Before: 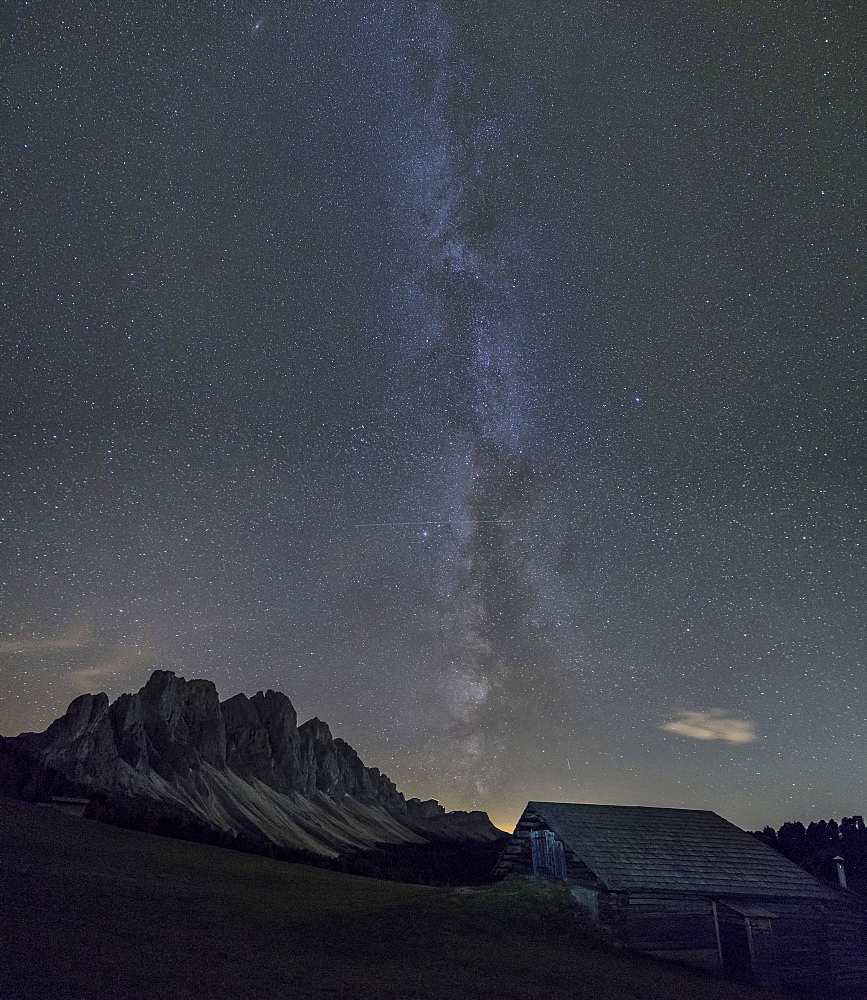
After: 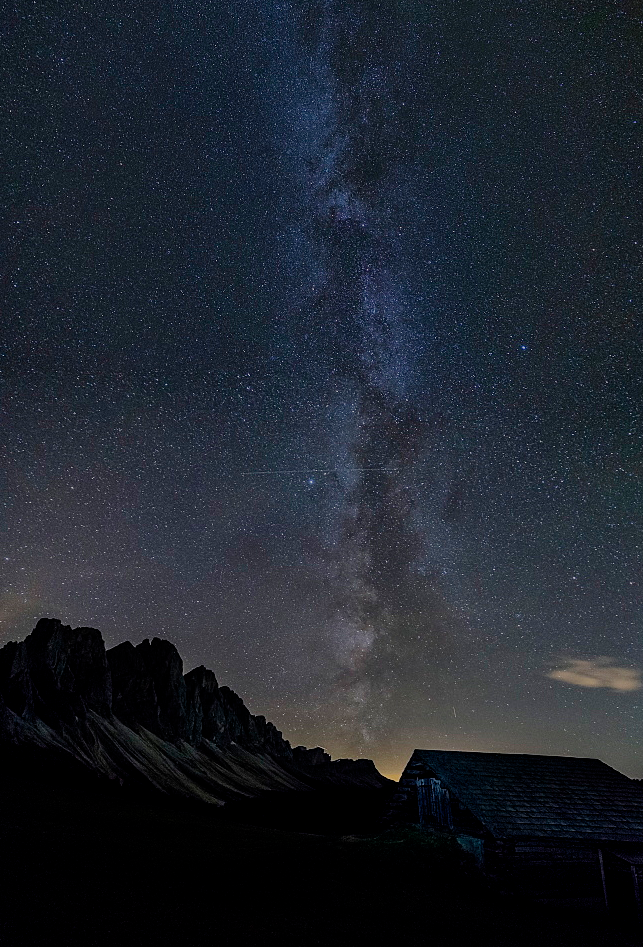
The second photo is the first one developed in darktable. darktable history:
crop and rotate: left 13.15%, top 5.251%, right 12.609%
filmic rgb: middle gray luminance 29%, black relative exposure -10.3 EV, white relative exposure 5.5 EV, threshold 6 EV, target black luminance 0%, hardness 3.95, latitude 2.04%, contrast 1.132, highlights saturation mix 5%, shadows ↔ highlights balance 15.11%, add noise in highlights 0, preserve chrominance no, color science v3 (2019), use custom middle-gray values true, iterations of high-quality reconstruction 0, contrast in highlights soft, enable highlight reconstruction true
